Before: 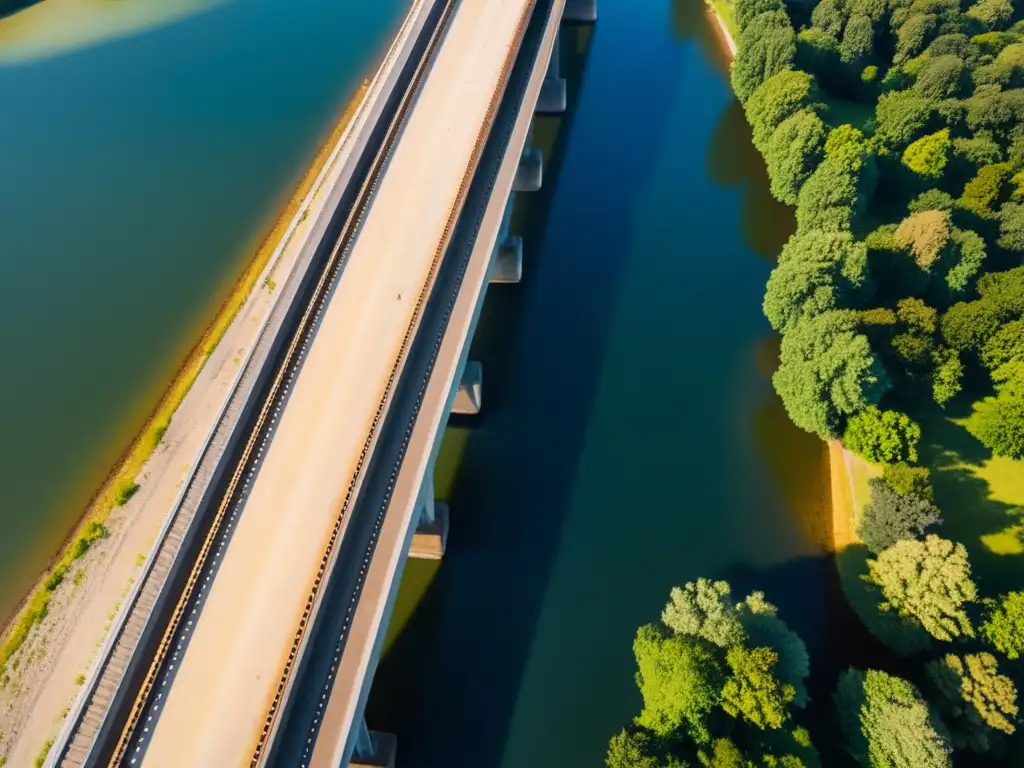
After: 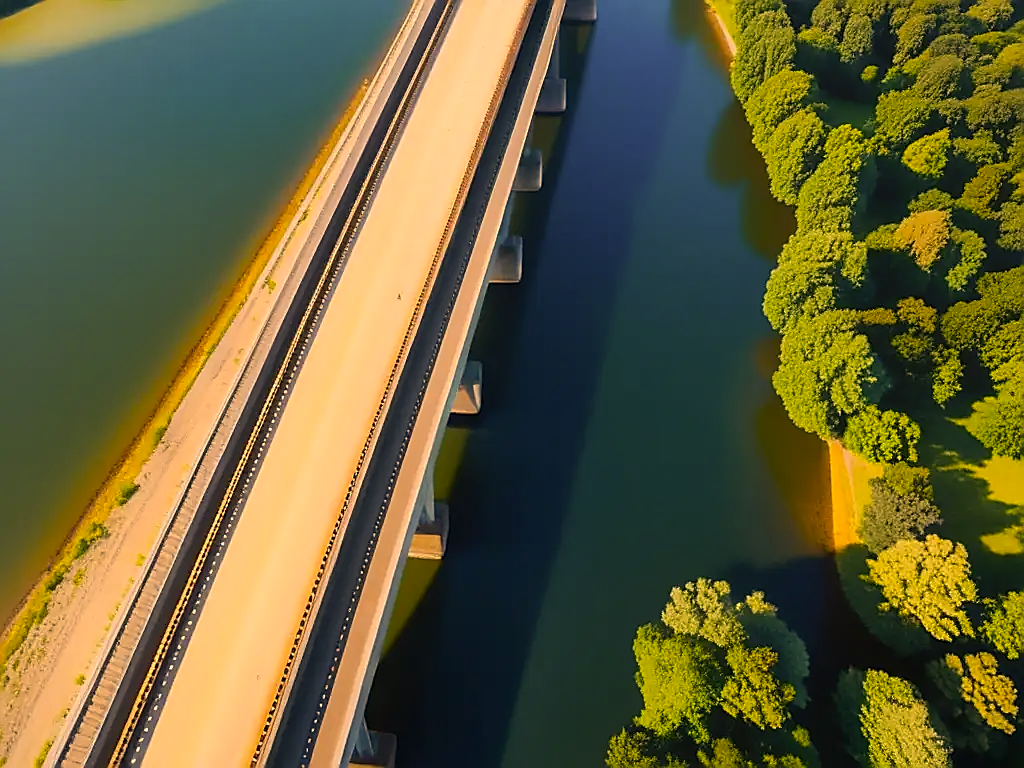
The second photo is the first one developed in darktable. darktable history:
color correction: highlights a* 14.99, highlights b* 31.58
contrast equalizer: octaves 7, y [[0.6 ×6], [0.55 ×6], [0 ×6], [0 ×6], [0 ×6]], mix -0.307
sharpen: radius 1.388, amount 1.233, threshold 0.834
